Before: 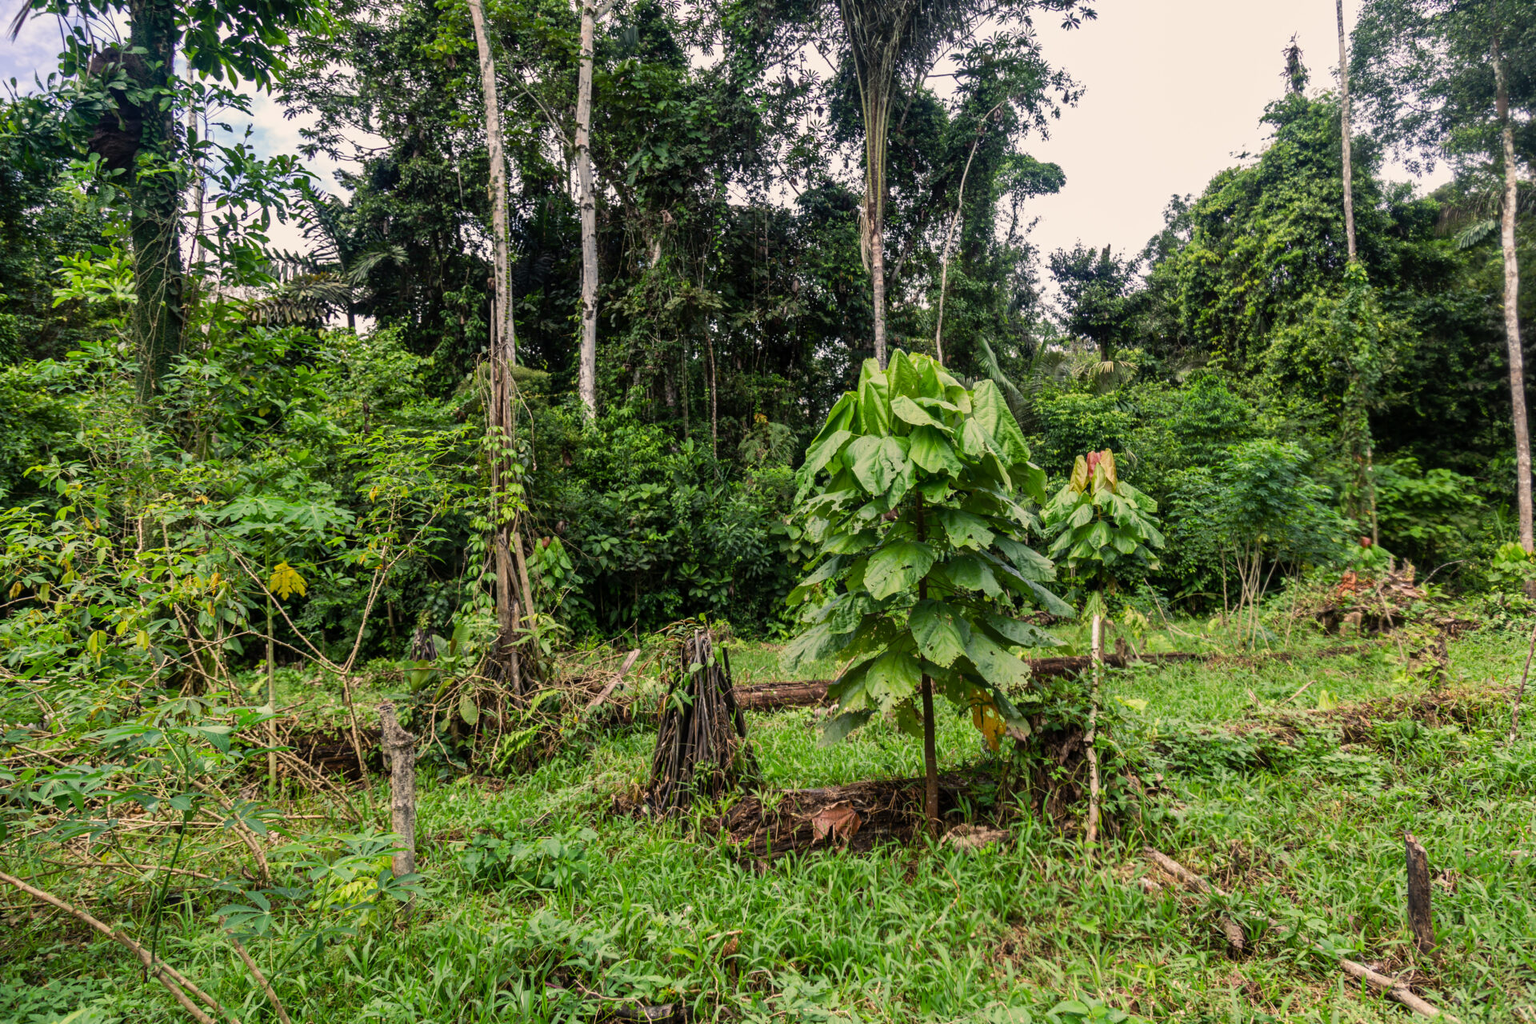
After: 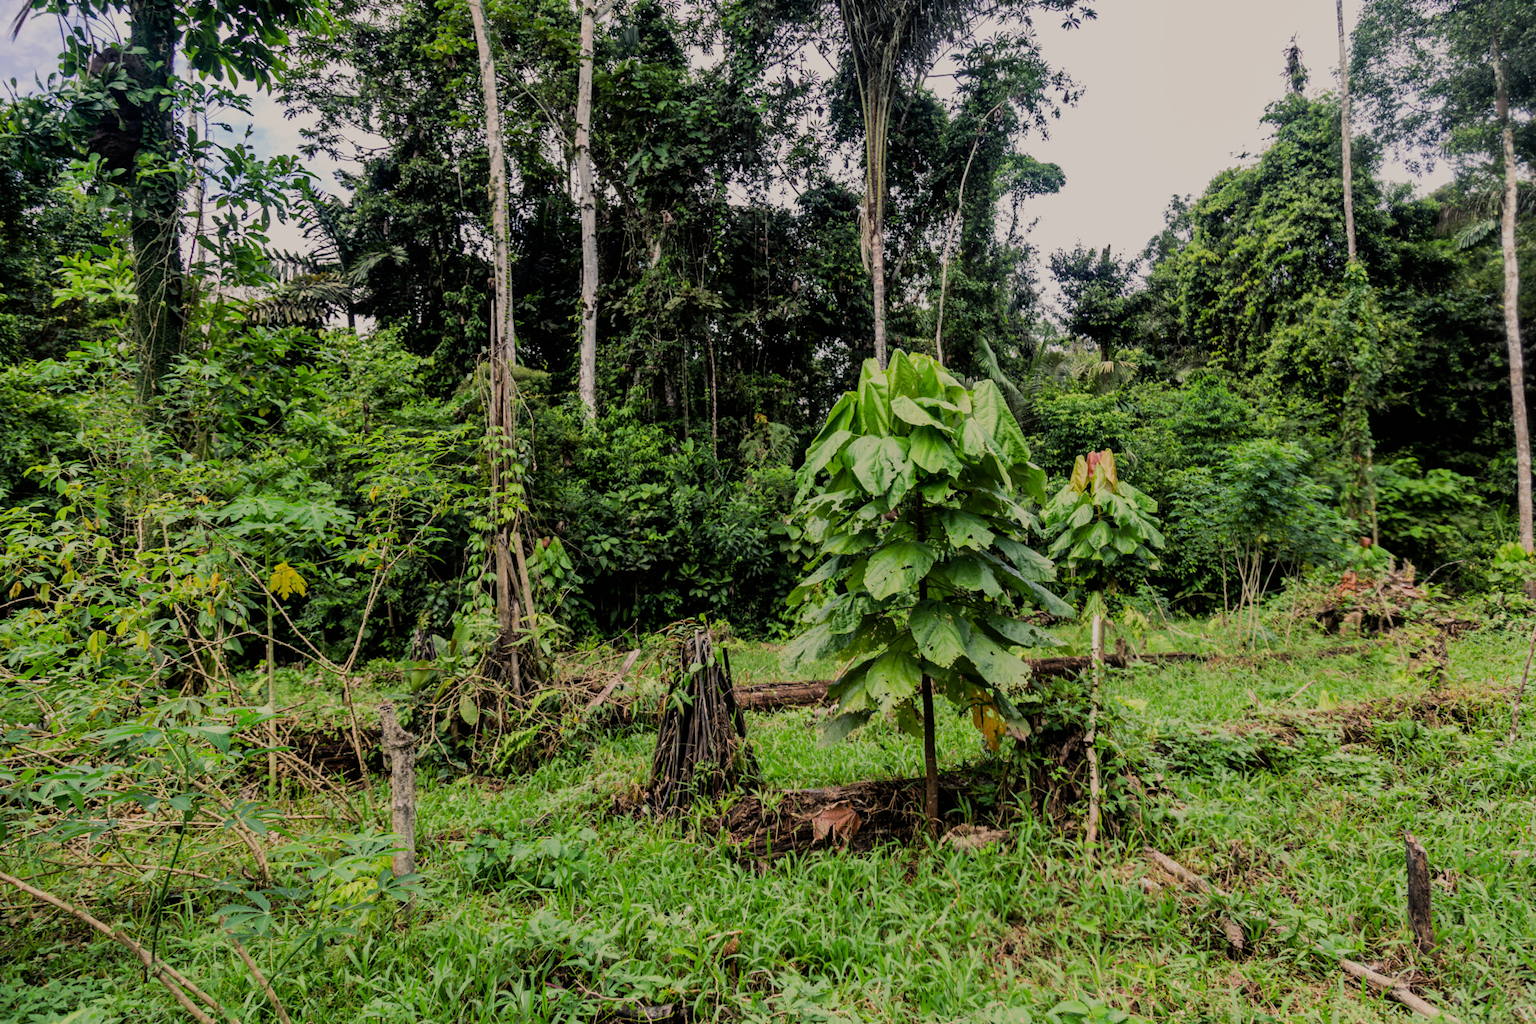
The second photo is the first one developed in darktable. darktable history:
filmic rgb: black relative exposure -7.24 EV, white relative exposure 5.06 EV, hardness 3.21
